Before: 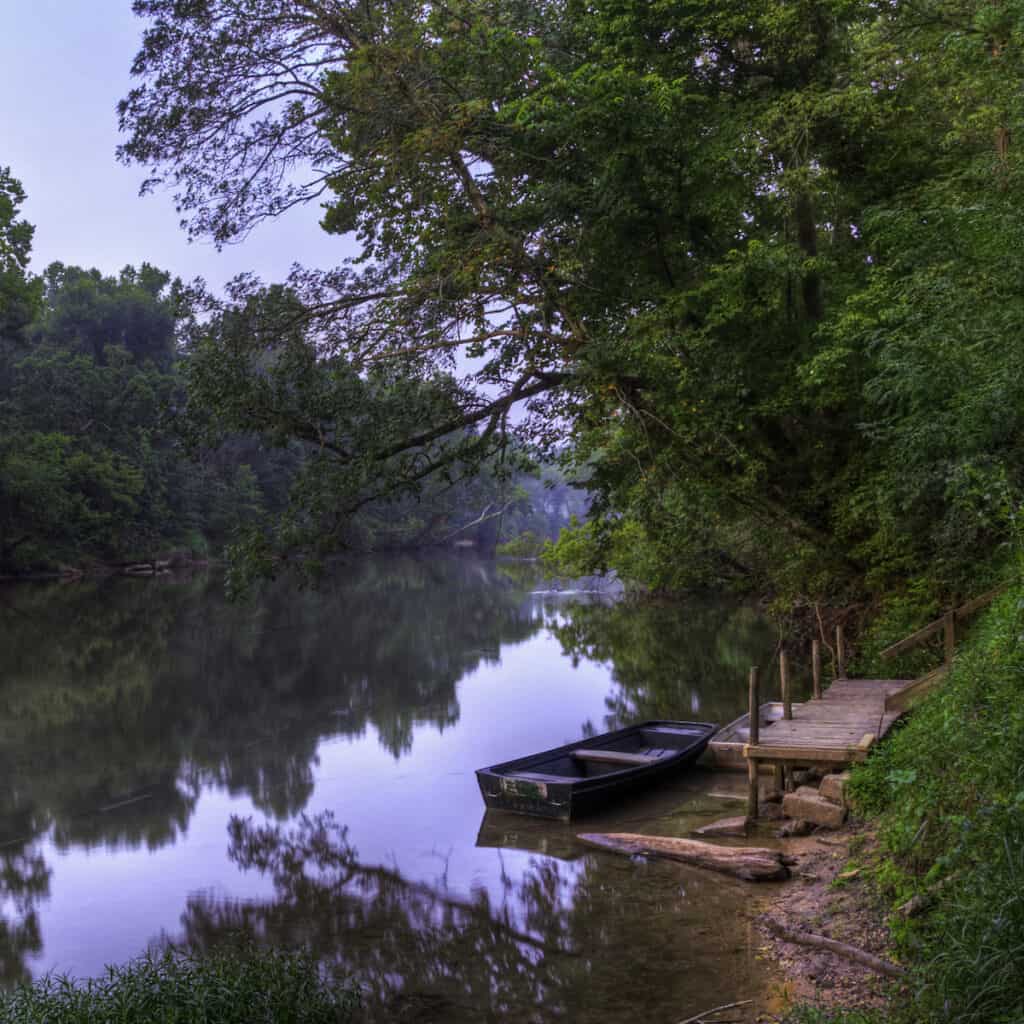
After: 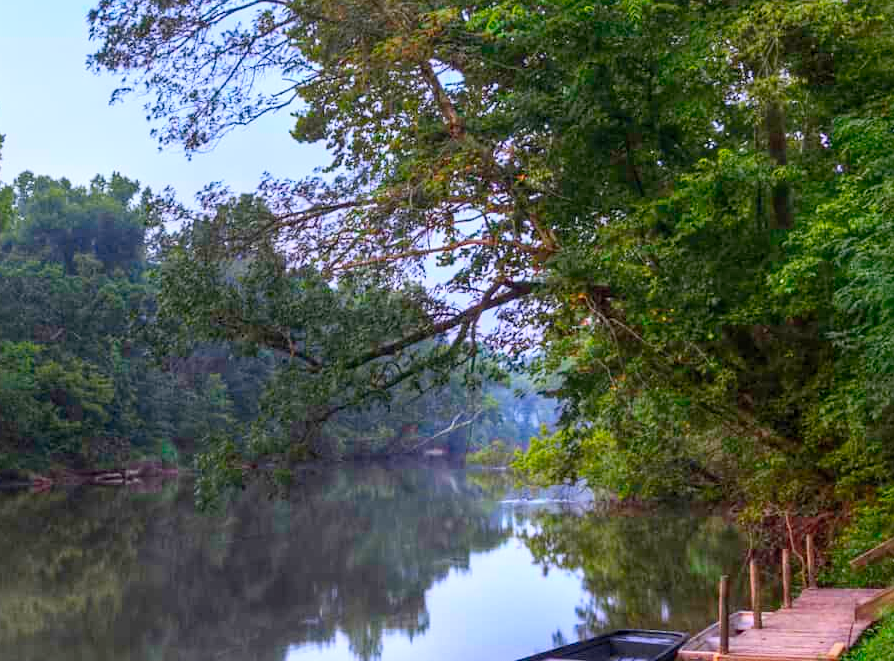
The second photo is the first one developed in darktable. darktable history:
contrast brightness saturation: contrast 0.2, brightness 0.16, saturation 0.22
crop: left 3.015%, top 8.969%, right 9.647%, bottom 26.457%
exposure: compensate exposure bias true, compensate highlight preservation false
sharpen: amount 0.2
